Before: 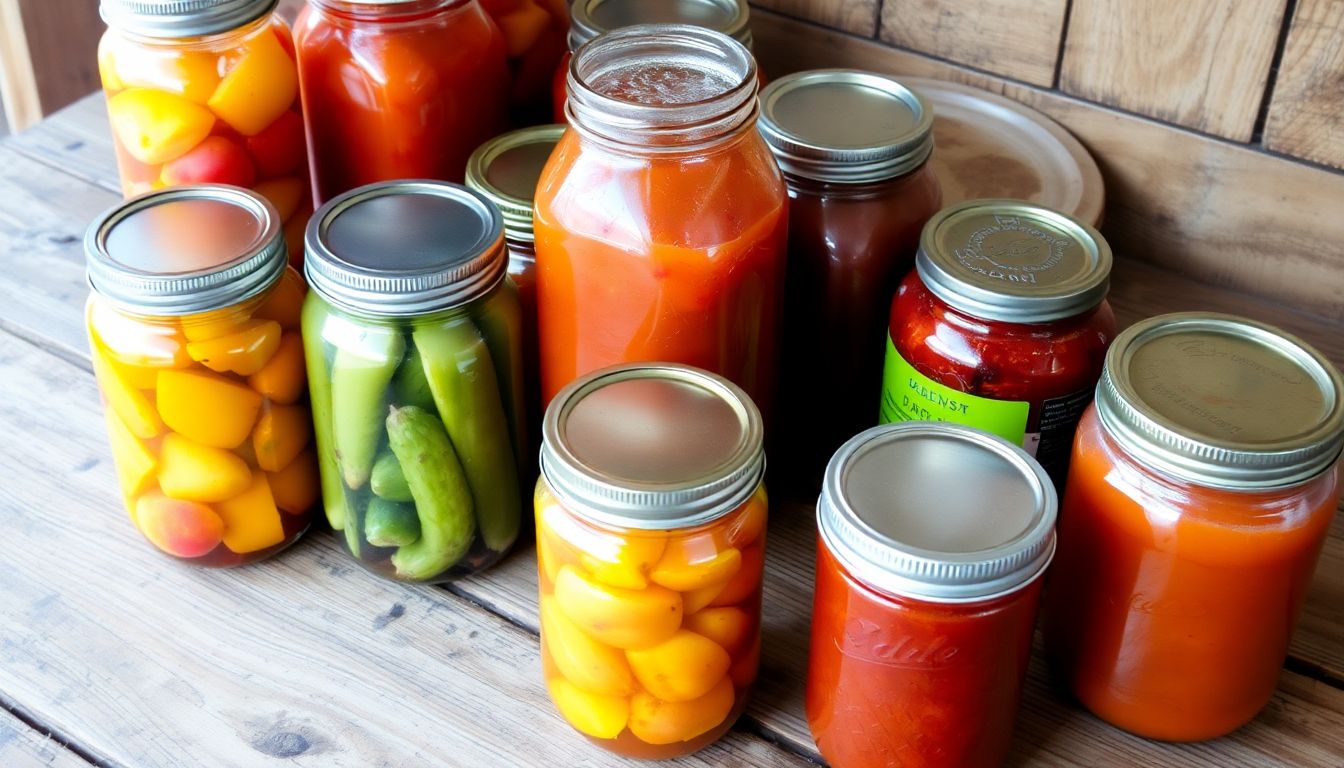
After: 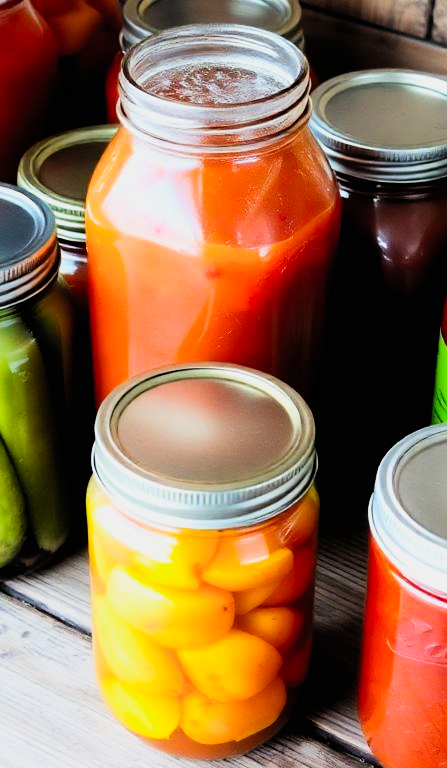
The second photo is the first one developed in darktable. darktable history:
contrast brightness saturation: contrast 0.2, brightness 0.16, saturation 0.22
crop: left 33.36%, right 33.36%
filmic rgb: black relative exposure -5 EV, hardness 2.88, contrast 1.2, highlights saturation mix -30%
